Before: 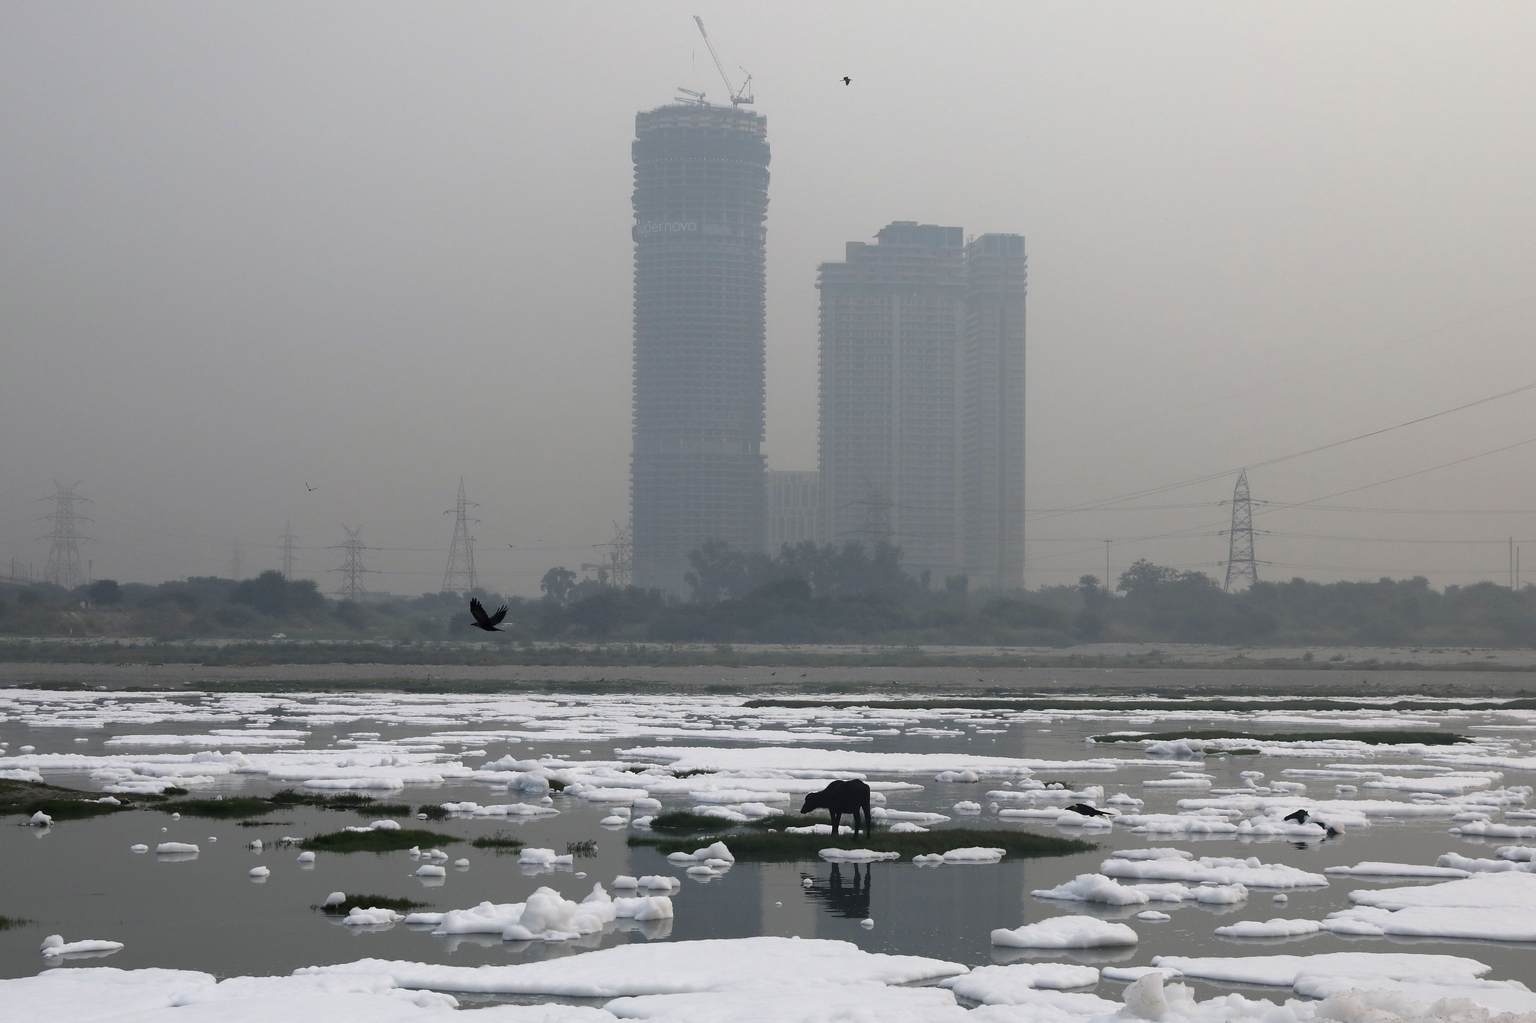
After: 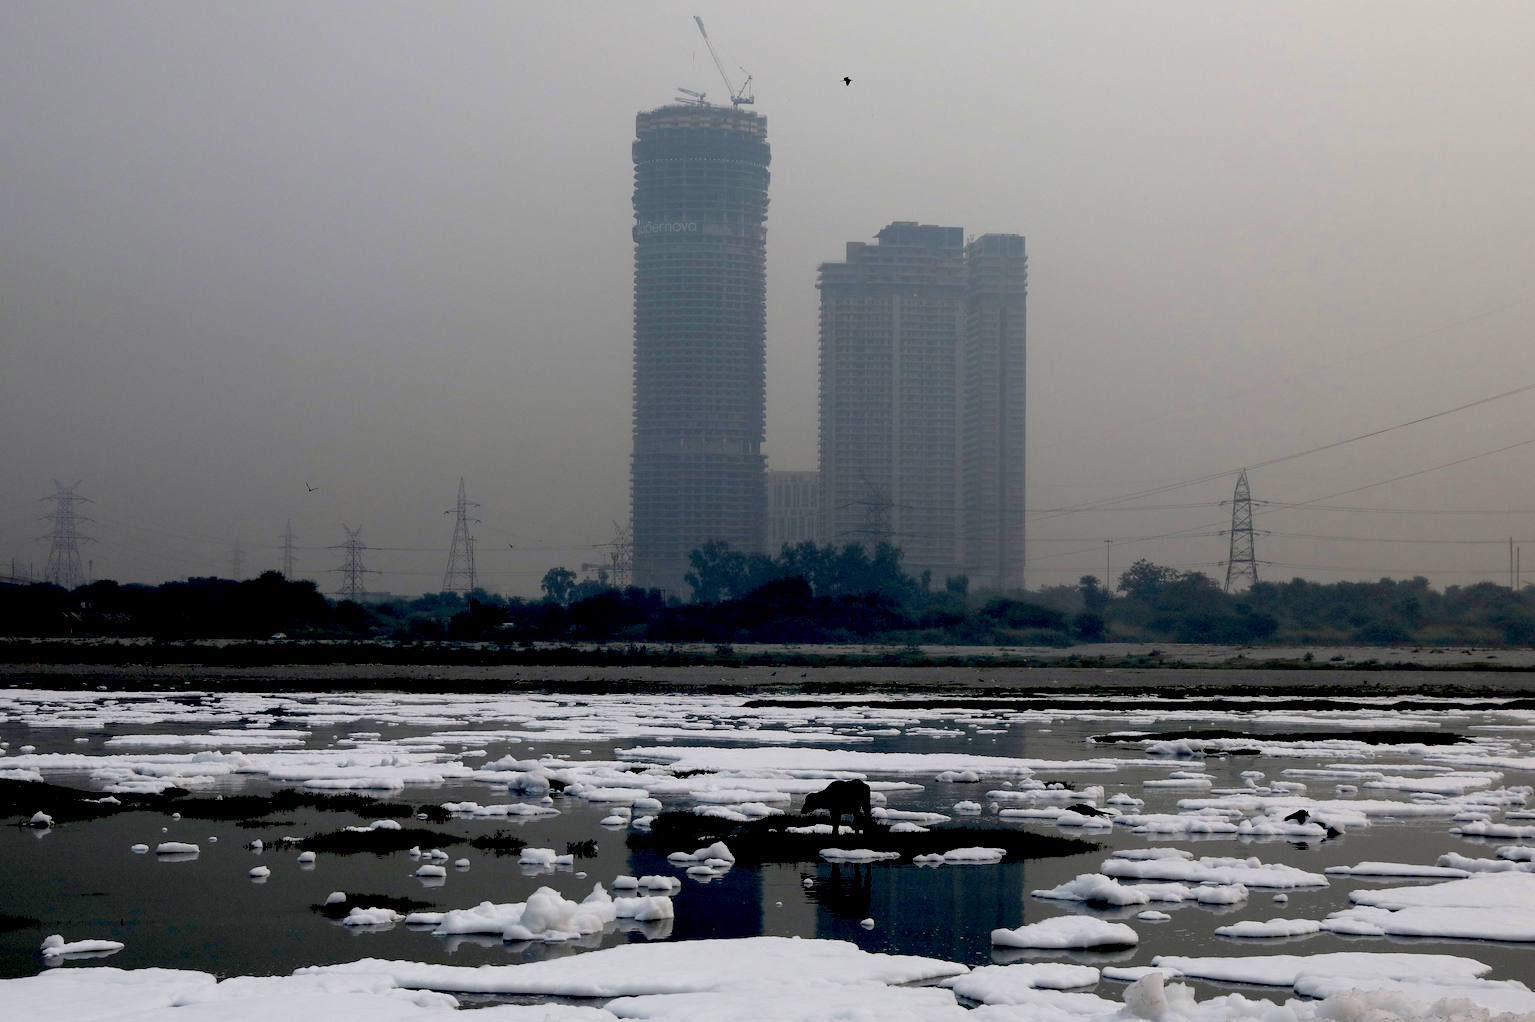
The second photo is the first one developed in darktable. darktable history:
exposure: black level correction 0.099, exposure -0.096 EV, compensate highlight preservation false
